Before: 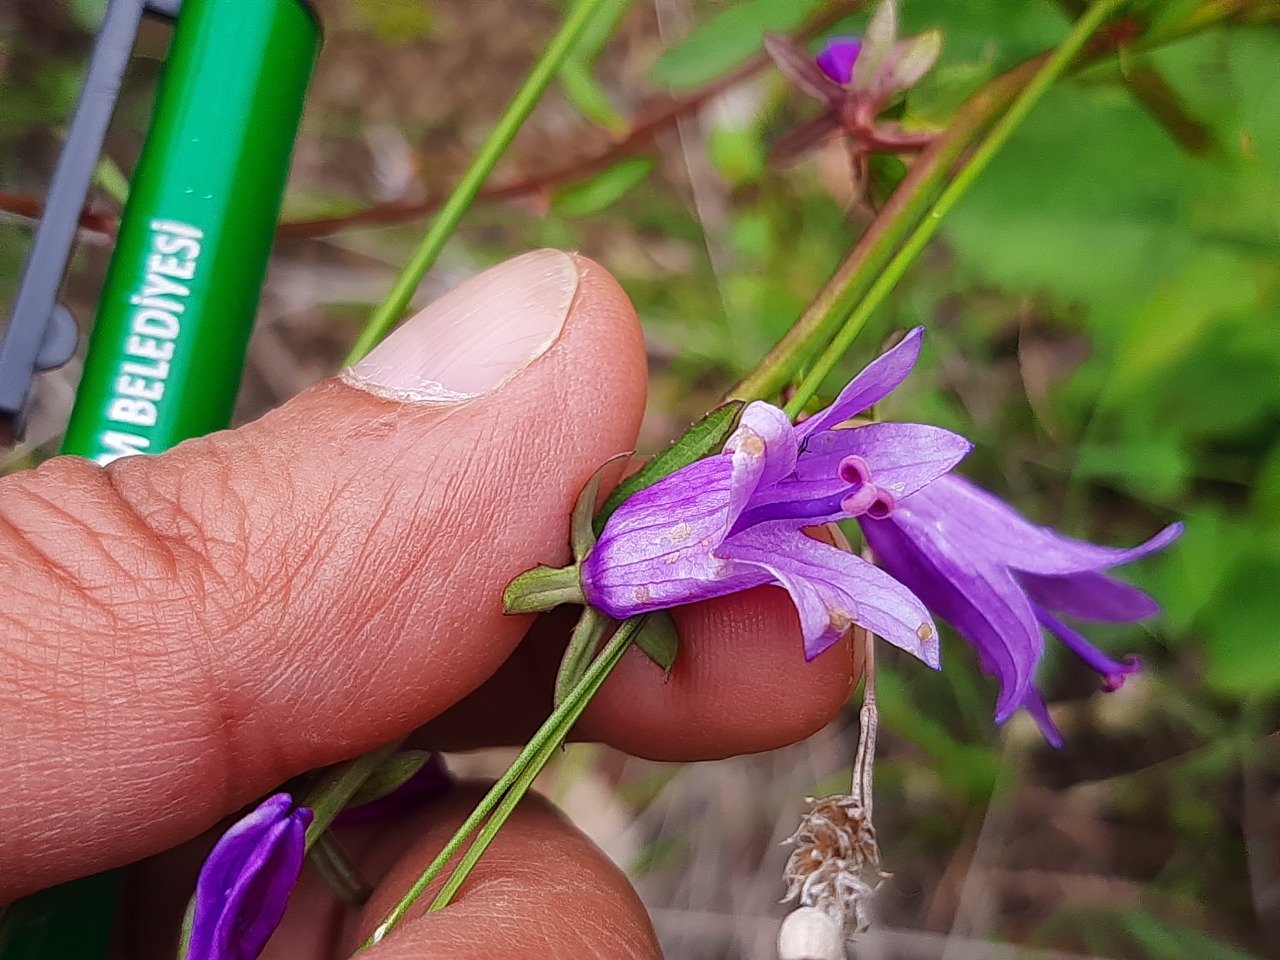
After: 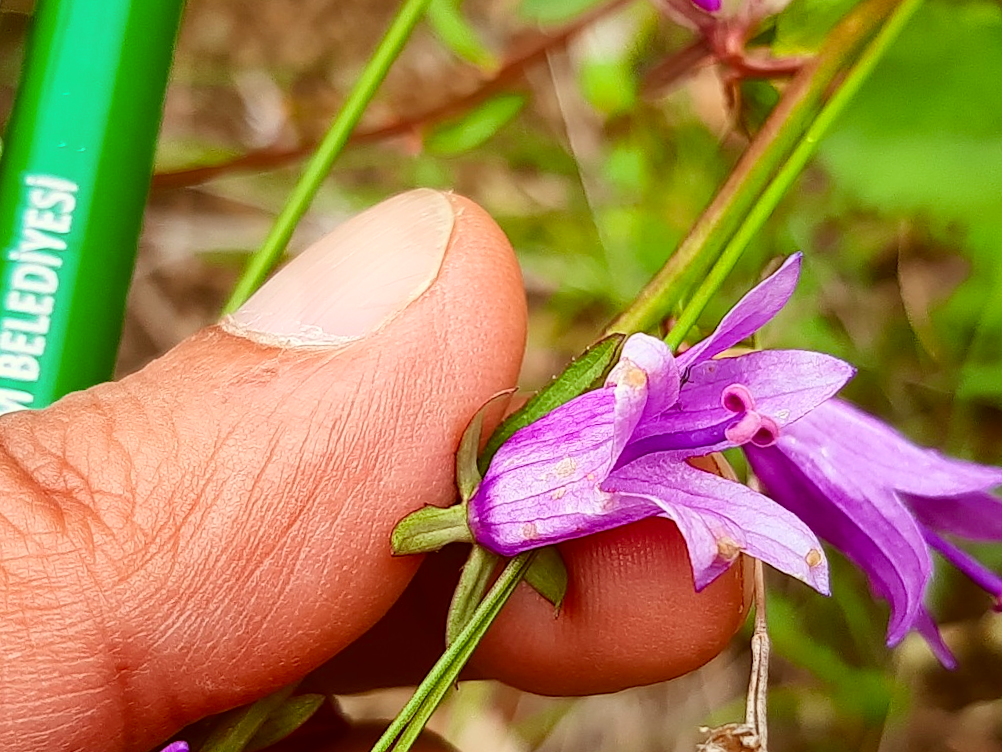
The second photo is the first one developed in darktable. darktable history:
color correction: highlights a* -5.94, highlights b* 9.48, shadows a* 10.12, shadows b* 23.94
rotate and perspective: rotation -2.12°, lens shift (vertical) 0.009, lens shift (horizontal) -0.008, automatic cropping original format, crop left 0.036, crop right 0.964, crop top 0.05, crop bottom 0.959
crop and rotate: left 7.196%, top 4.574%, right 10.605%, bottom 13.178%
contrast brightness saturation: contrast 0.2, brightness 0.15, saturation 0.14
